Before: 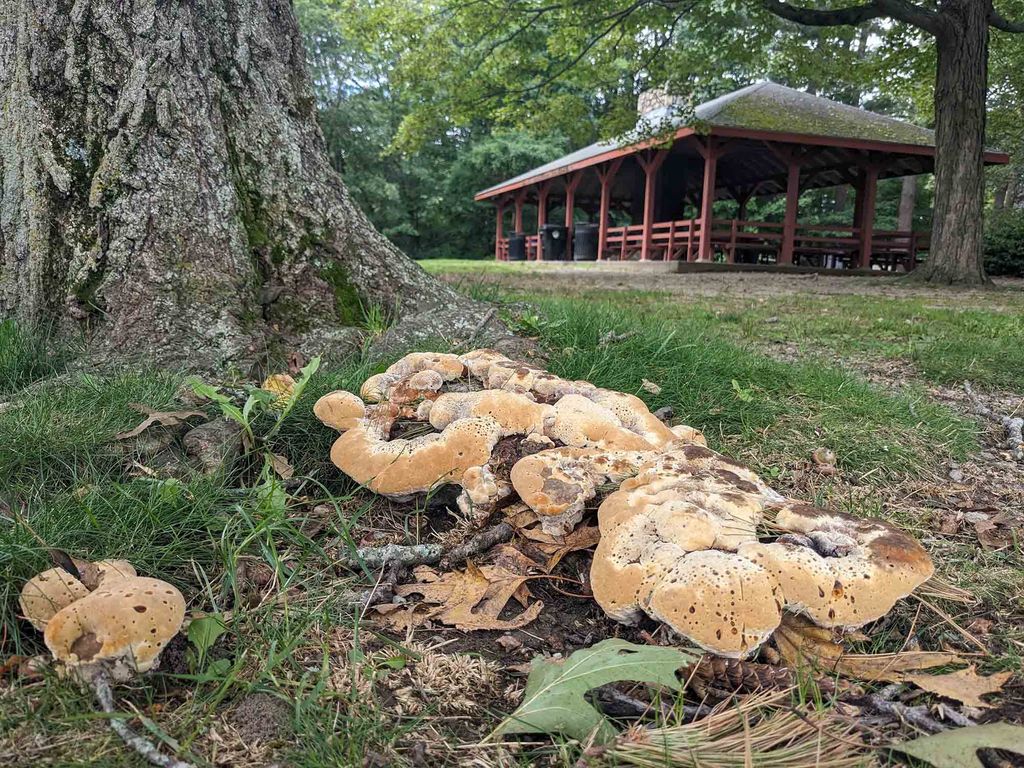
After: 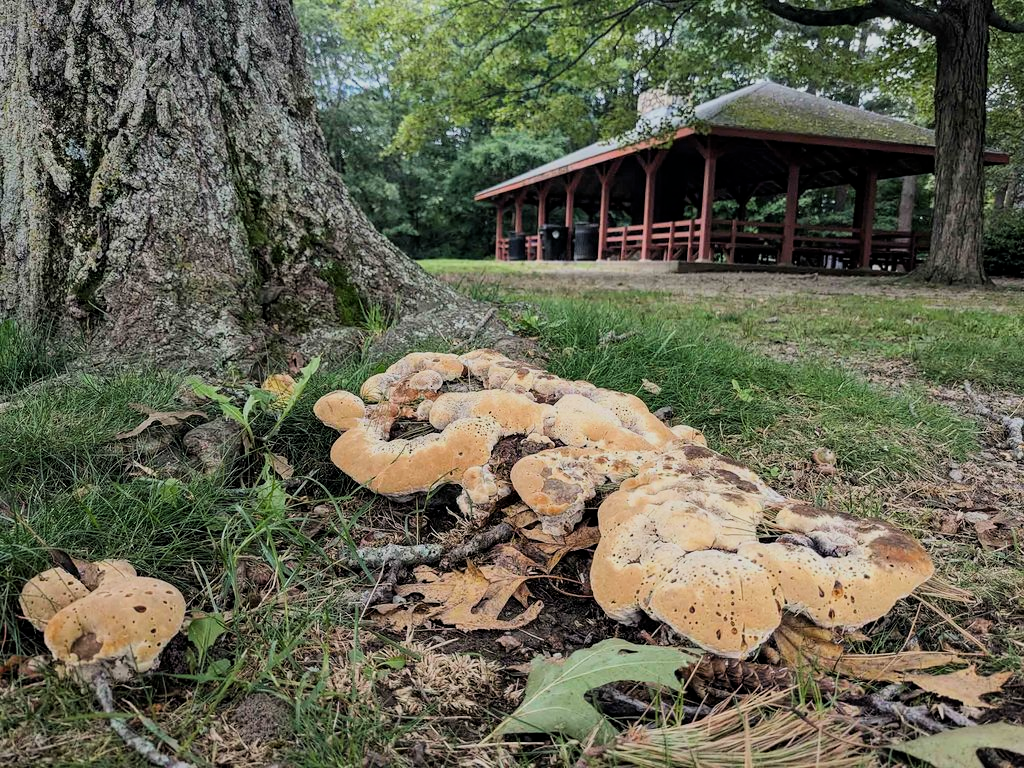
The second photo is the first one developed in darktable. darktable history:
filmic rgb: middle gray luminance 29.27%, black relative exposure -10.27 EV, white relative exposure 5.48 EV, threshold 5.94 EV, target black luminance 0%, hardness 3.93, latitude 1.89%, contrast 1.127, highlights saturation mix 6.19%, shadows ↔ highlights balance 14.74%, color science v6 (2022), enable highlight reconstruction true
